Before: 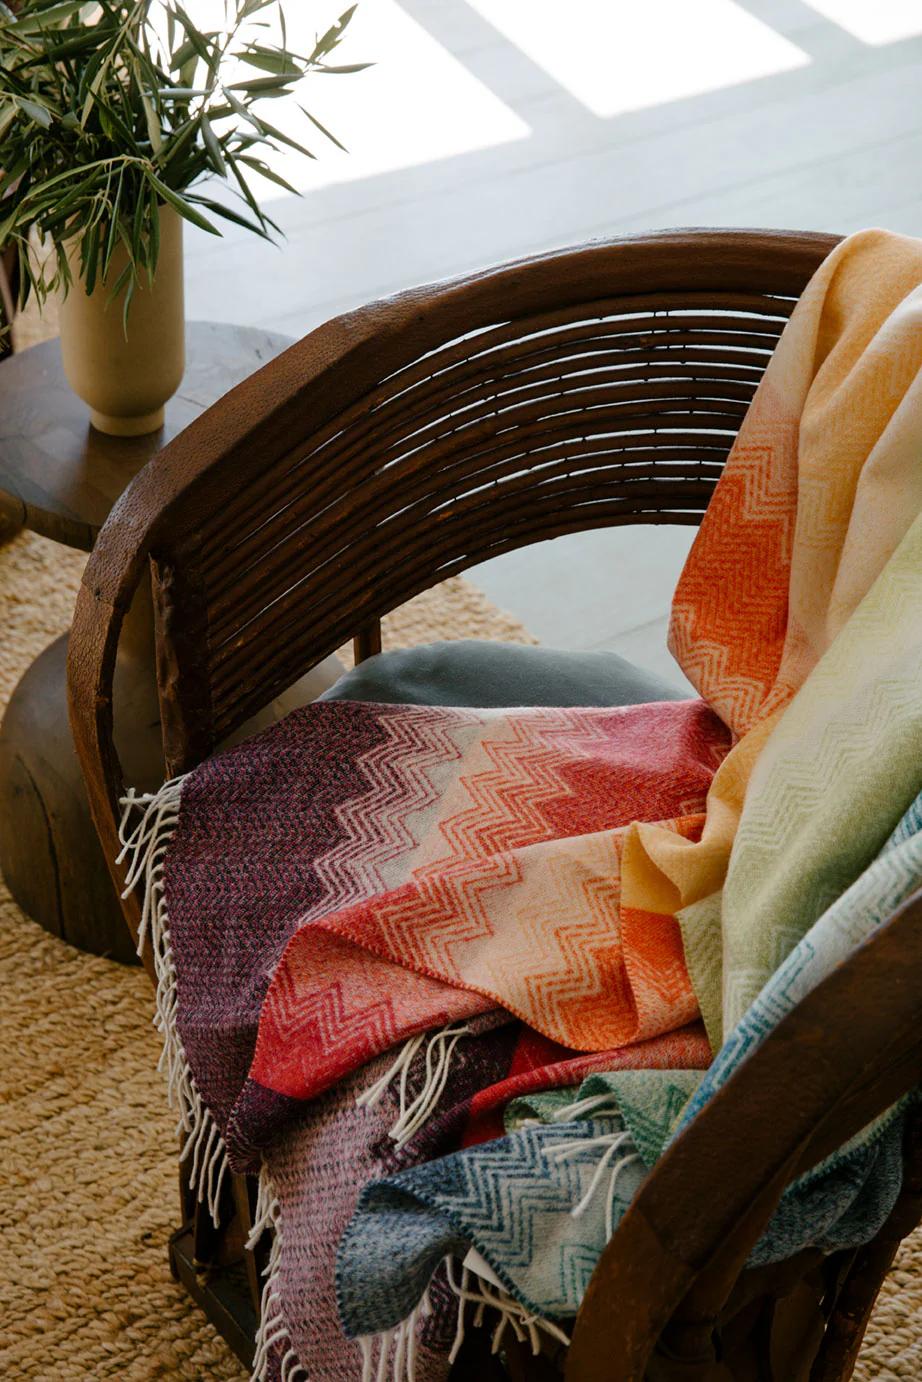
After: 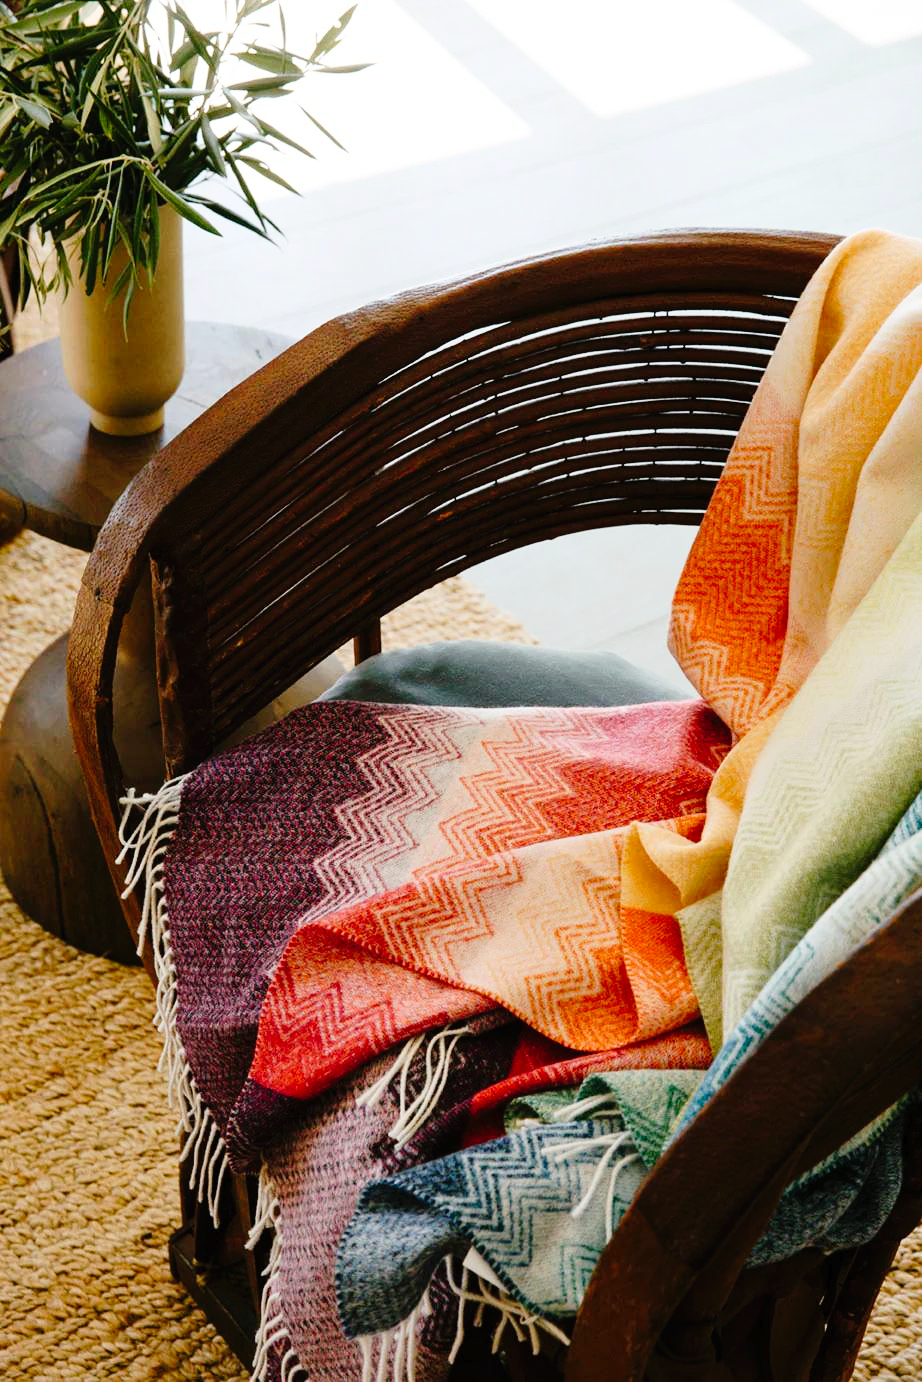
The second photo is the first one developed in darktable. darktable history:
base curve: curves: ch0 [(0, 0) (0.666, 0.806) (1, 1)]
tone curve: curves: ch0 [(0, 0) (0.003, 0.012) (0.011, 0.015) (0.025, 0.023) (0.044, 0.036) (0.069, 0.047) (0.1, 0.062) (0.136, 0.1) (0.177, 0.15) (0.224, 0.219) (0.277, 0.3) (0.335, 0.401) (0.399, 0.49) (0.468, 0.569) (0.543, 0.641) (0.623, 0.73) (0.709, 0.806) (0.801, 0.88) (0.898, 0.939) (1, 1)], preserve colors none
